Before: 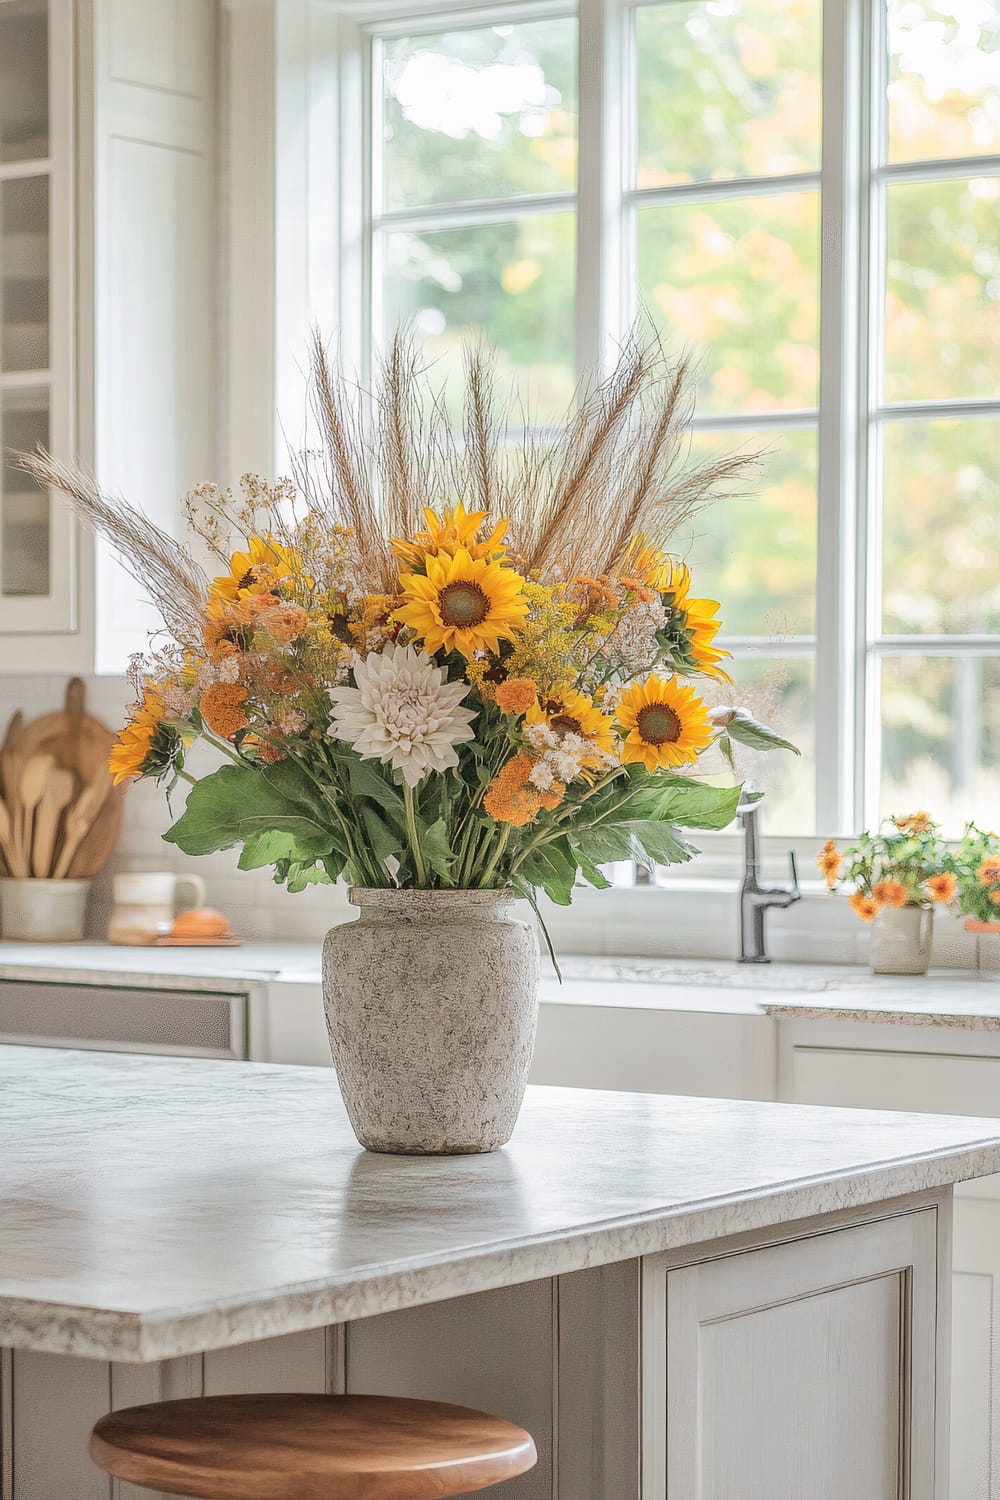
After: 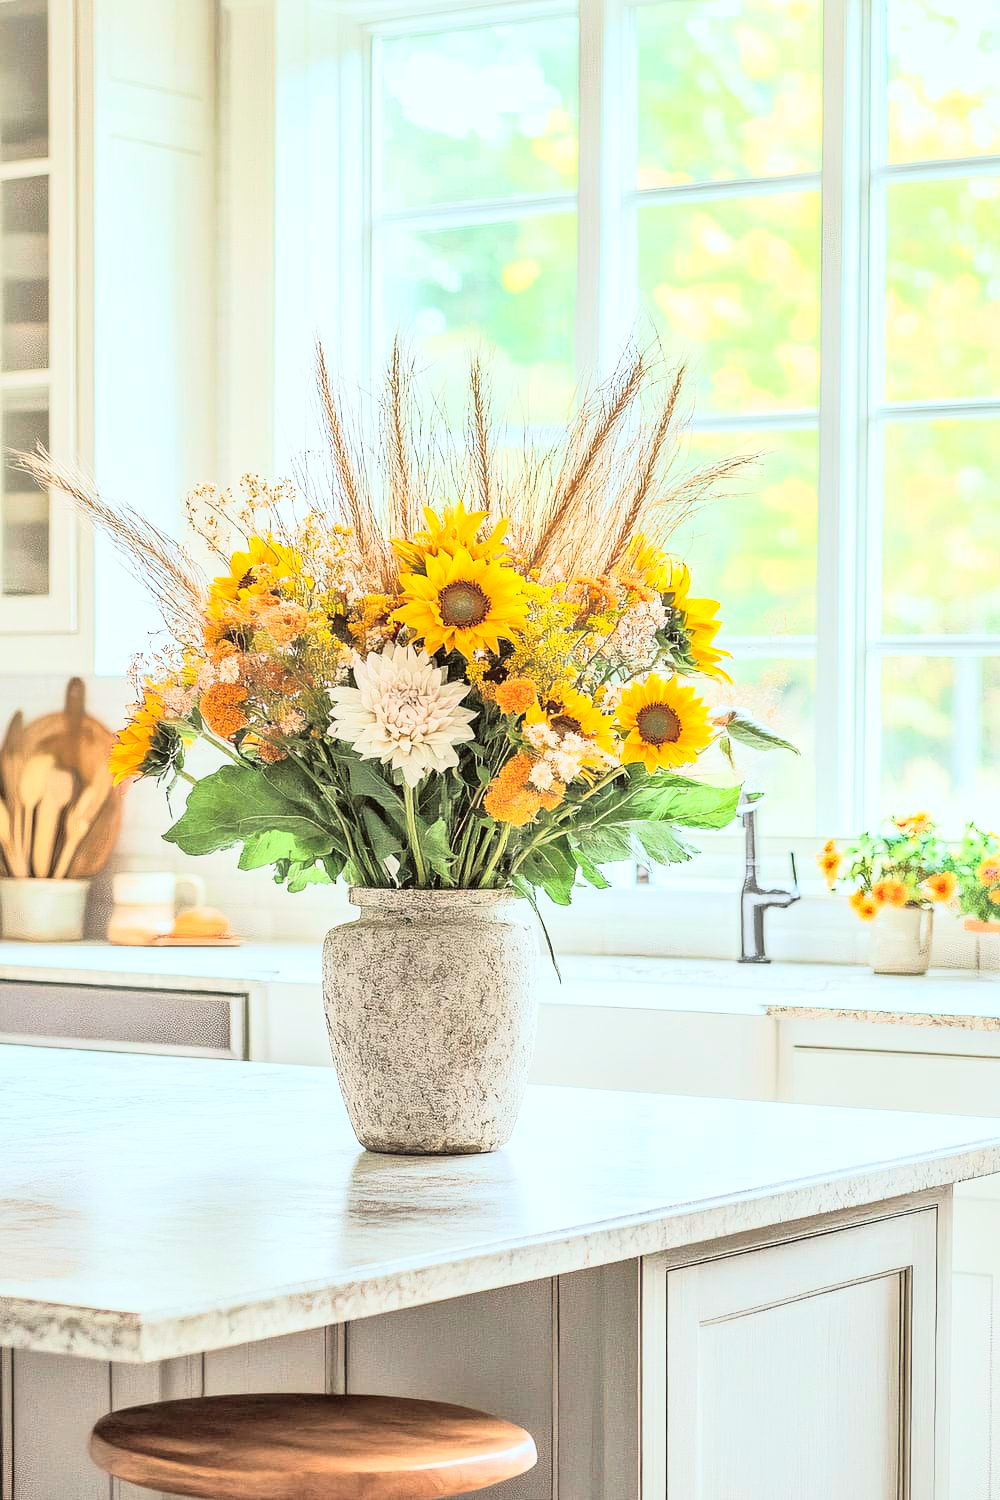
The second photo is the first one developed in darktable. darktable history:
color correction: highlights a* -4.98, highlights b* -3.76, shadows a* 3.83, shadows b* 4.08
rgb curve: curves: ch0 [(0, 0) (0.21, 0.15) (0.24, 0.21) (0.5, 0.75) (0.75, 0.96) (0.89, 0.99) (1, 1)]; ch1 [(0, 0.02) (0.21, 0.13) (0.25, 0.2) (0.5, 0.67) (0.75, 0.9) (0.89, 0.97) (1, 1)]; ch2 [(0, 0.02) (0.21, 0.13) (0.25, 0.2) (0.5, 0.67) (0.75, 0.9) (0.89, 0.97) (1, 1)], compensate middle gray true
shadows and highlights: on, module defaults
contrast brightness saturation: contrast 0.05, brightness 0.06, saturation 0.01
